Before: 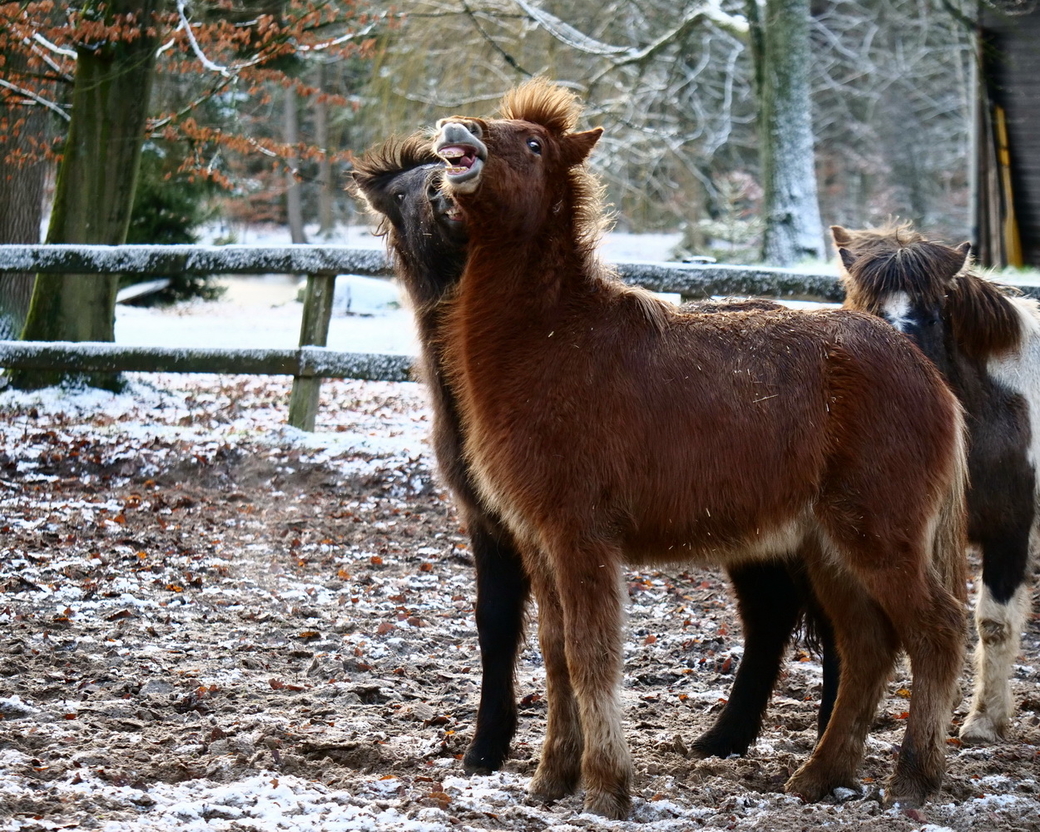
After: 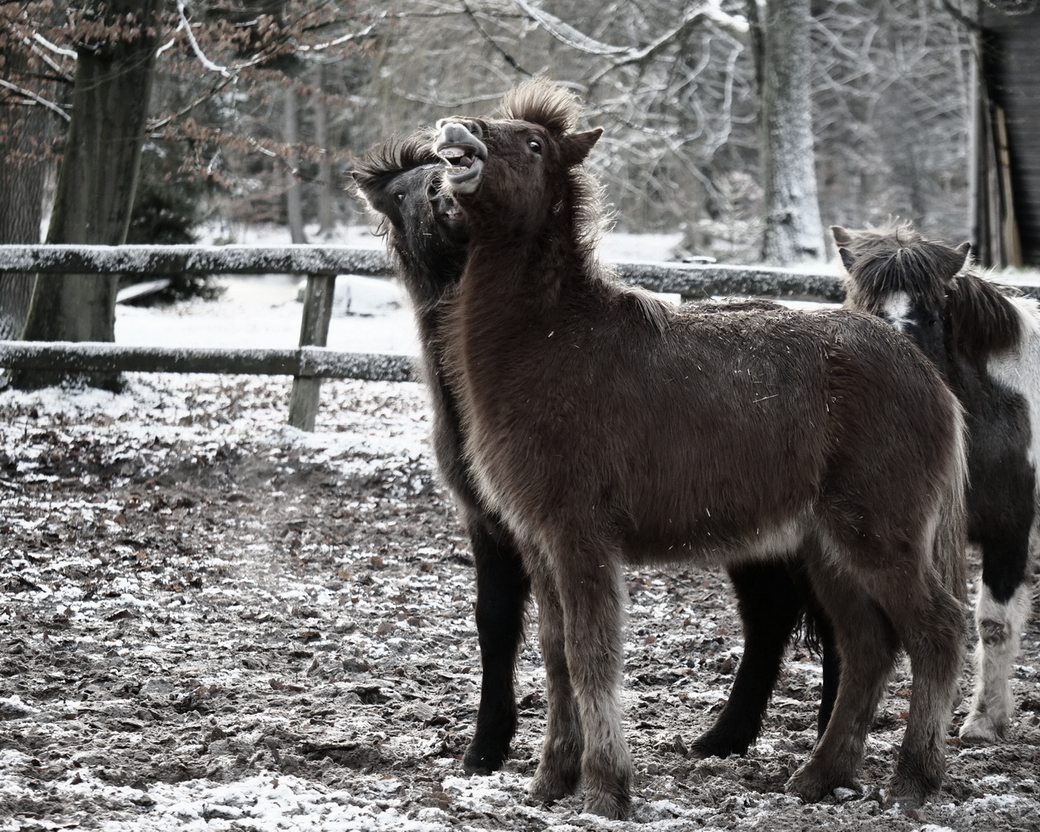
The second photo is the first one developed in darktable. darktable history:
color correction: highlights b* -0.036, saturation 0.25
